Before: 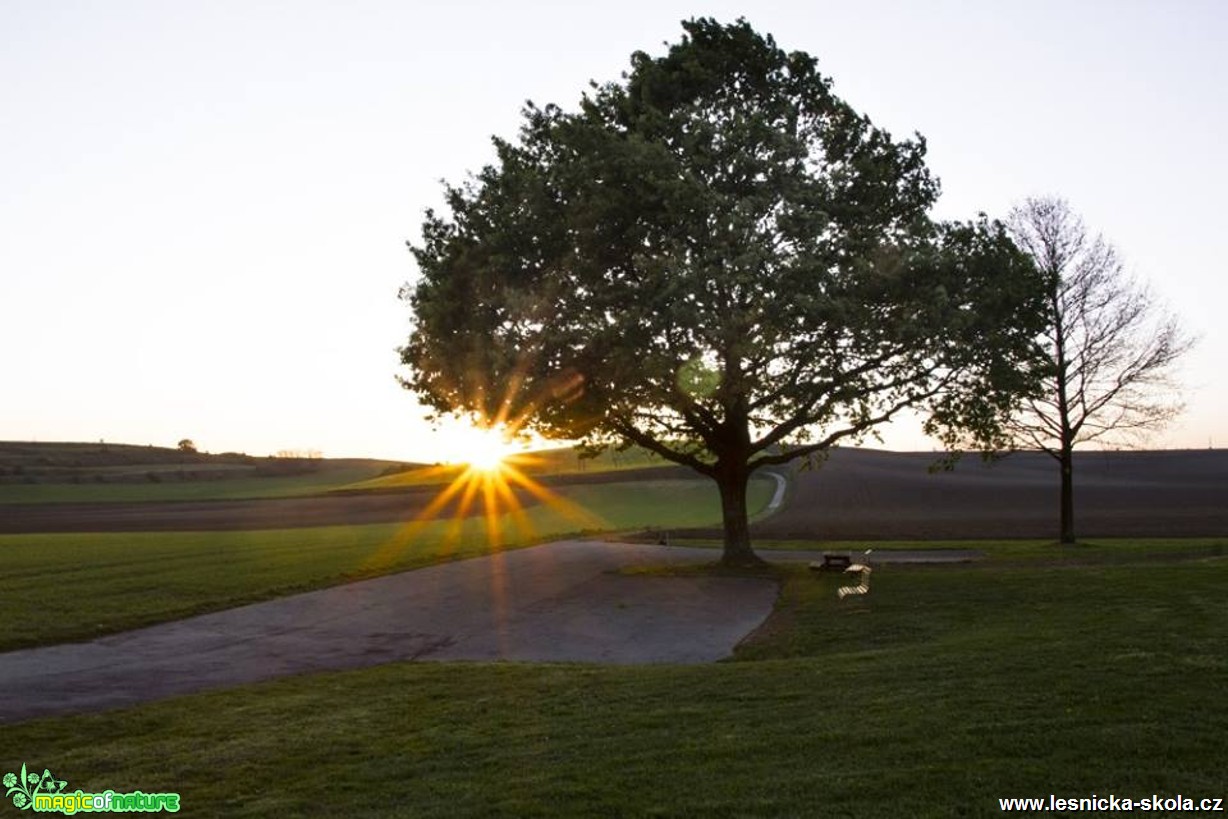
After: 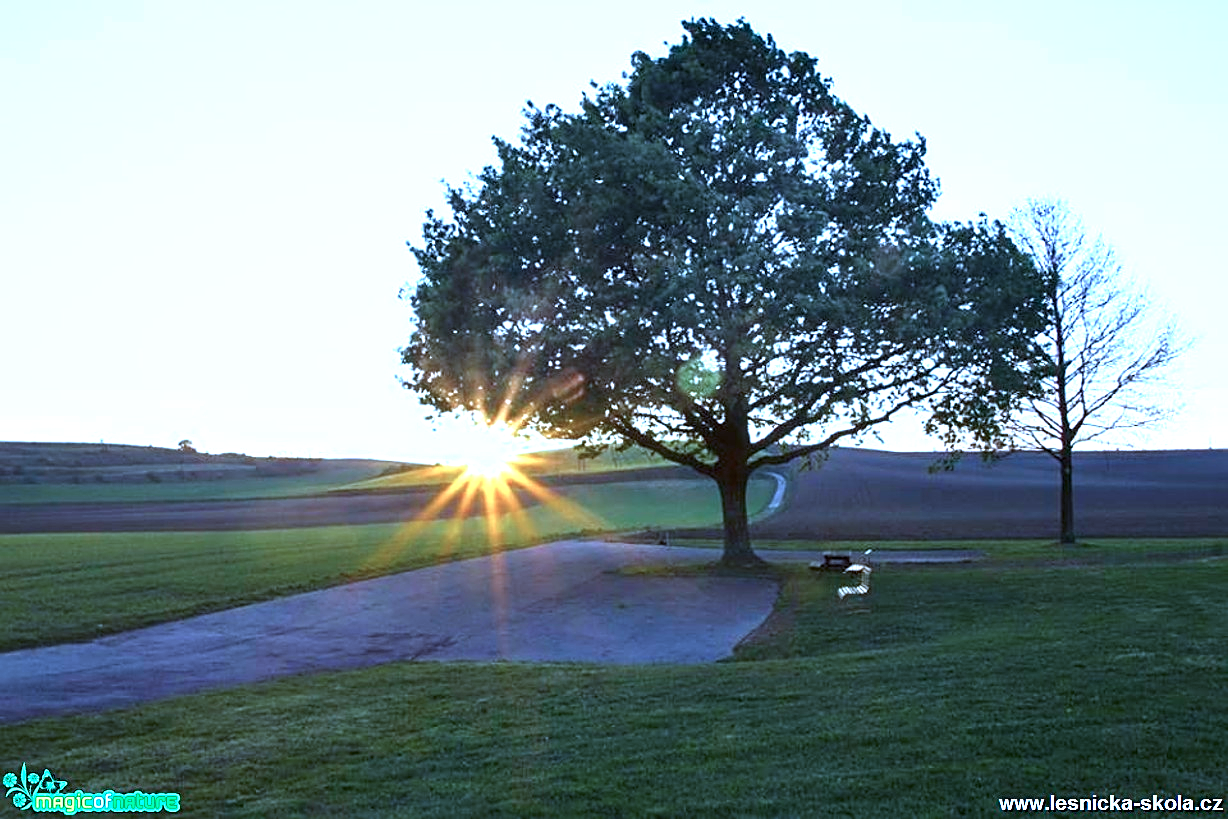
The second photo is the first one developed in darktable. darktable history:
color calibration: illuminant as shot in camera, x 0.44, y 0.414, temperature 2902.39 K
exposure: exposure 1.001 EV, compensate highlight preservation false
color zones: curves: ch0 [(0, 0.533) (0.126, 0.533) (0.234, 0.533) (0.368, 0.357) (0.5, 0.5) (0.625, 0.5) (0.74, 0.637) (0.875, 0.5)]; ch1 [(0.004, 0.708) (0.129, 0.662) (0.25, 0.5) (0.375, 0.331) (0.496, 0.396) (0.625, 0.649) (0.739, 0.26) (0.875, 0.5) (1, 0.478)]; ch2 [(0, 0.409) (0.132, 0.403) (0.236, 0.558) (0.379, 0.448) (0.5, 0.5) (0.625, 0.5) (0.691, 0.39) (0.875, 0.5)], mix -95.2%
sharpen: on, module defaults
